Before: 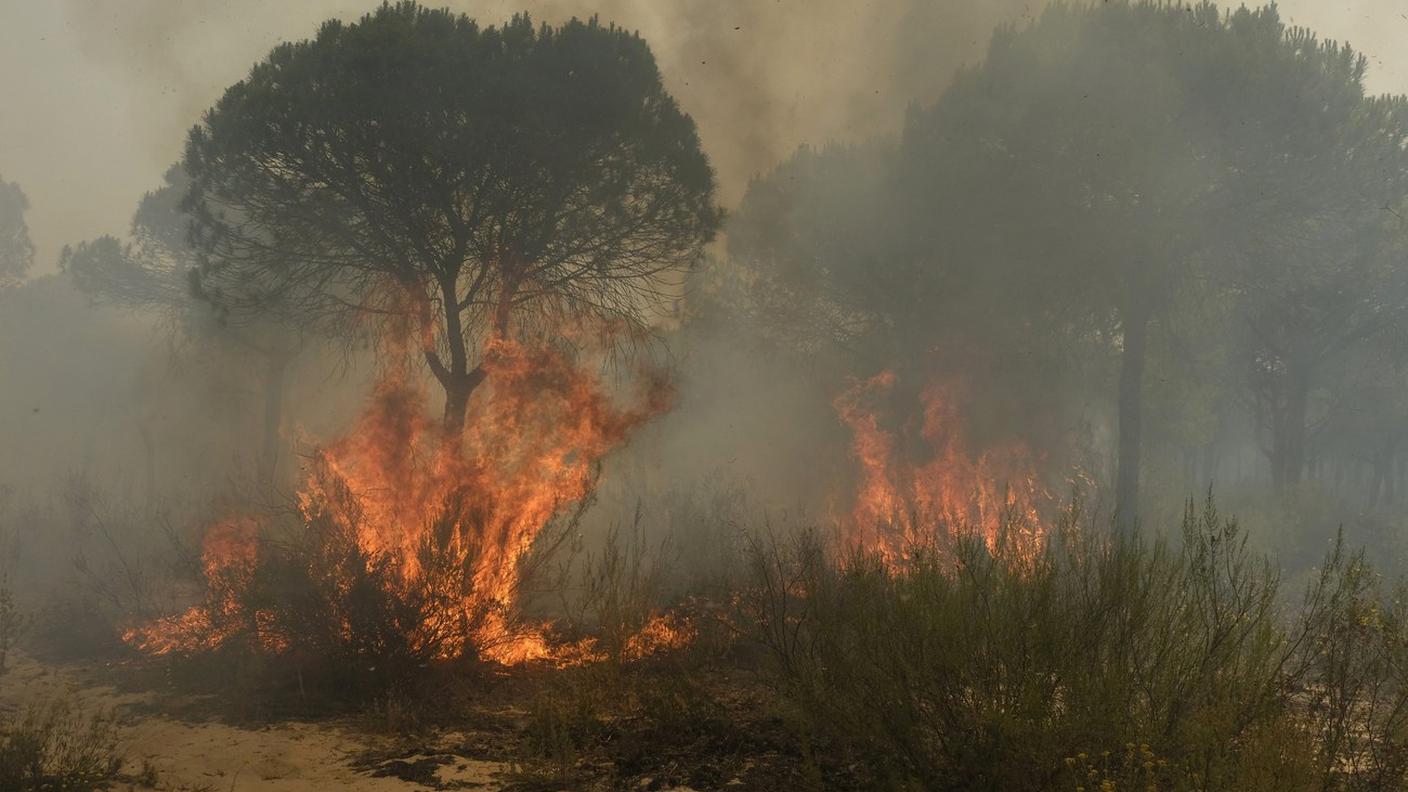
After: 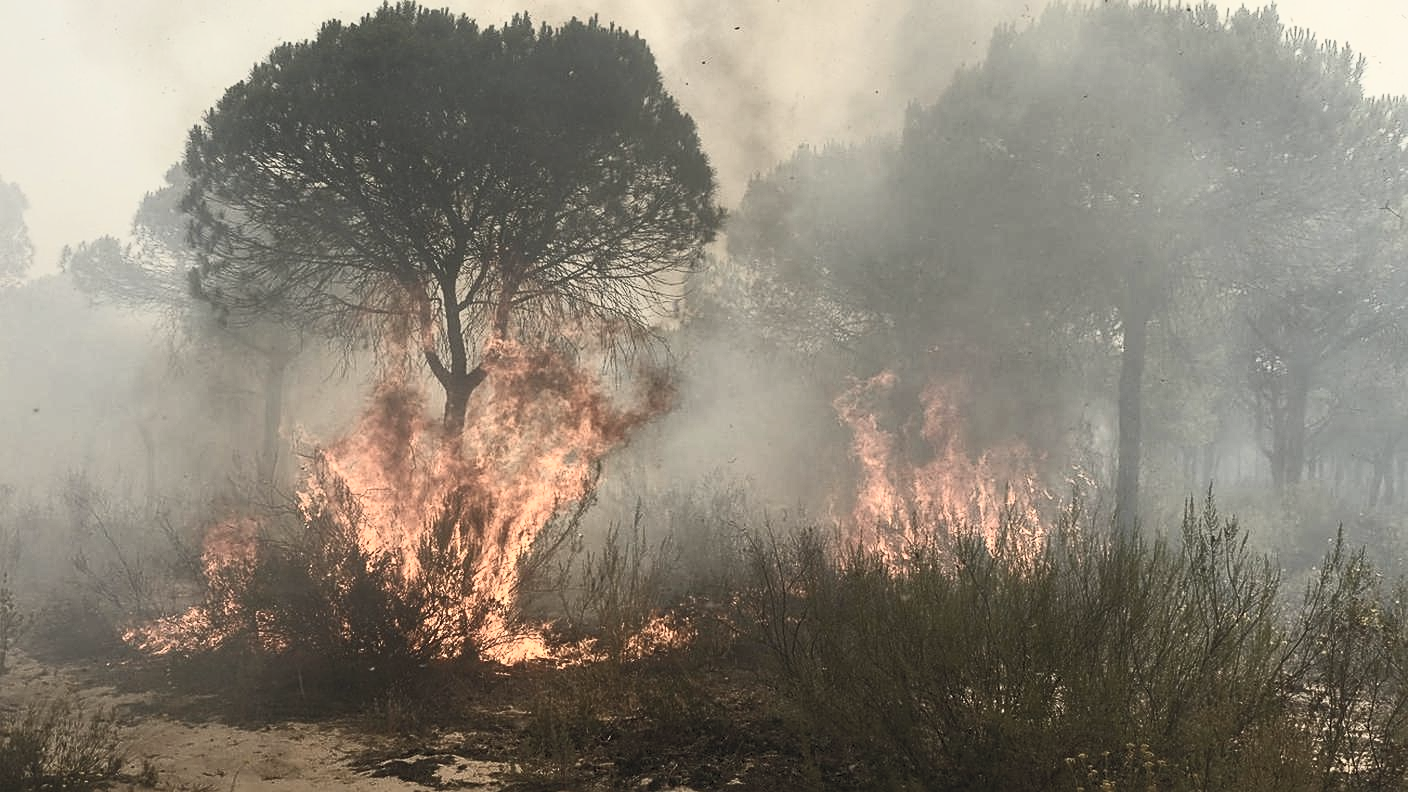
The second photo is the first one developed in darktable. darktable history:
sharpen: on, module defaults
contrast brightness saturation: contrast 0.569, brightness 0.57, saturation -0.333
